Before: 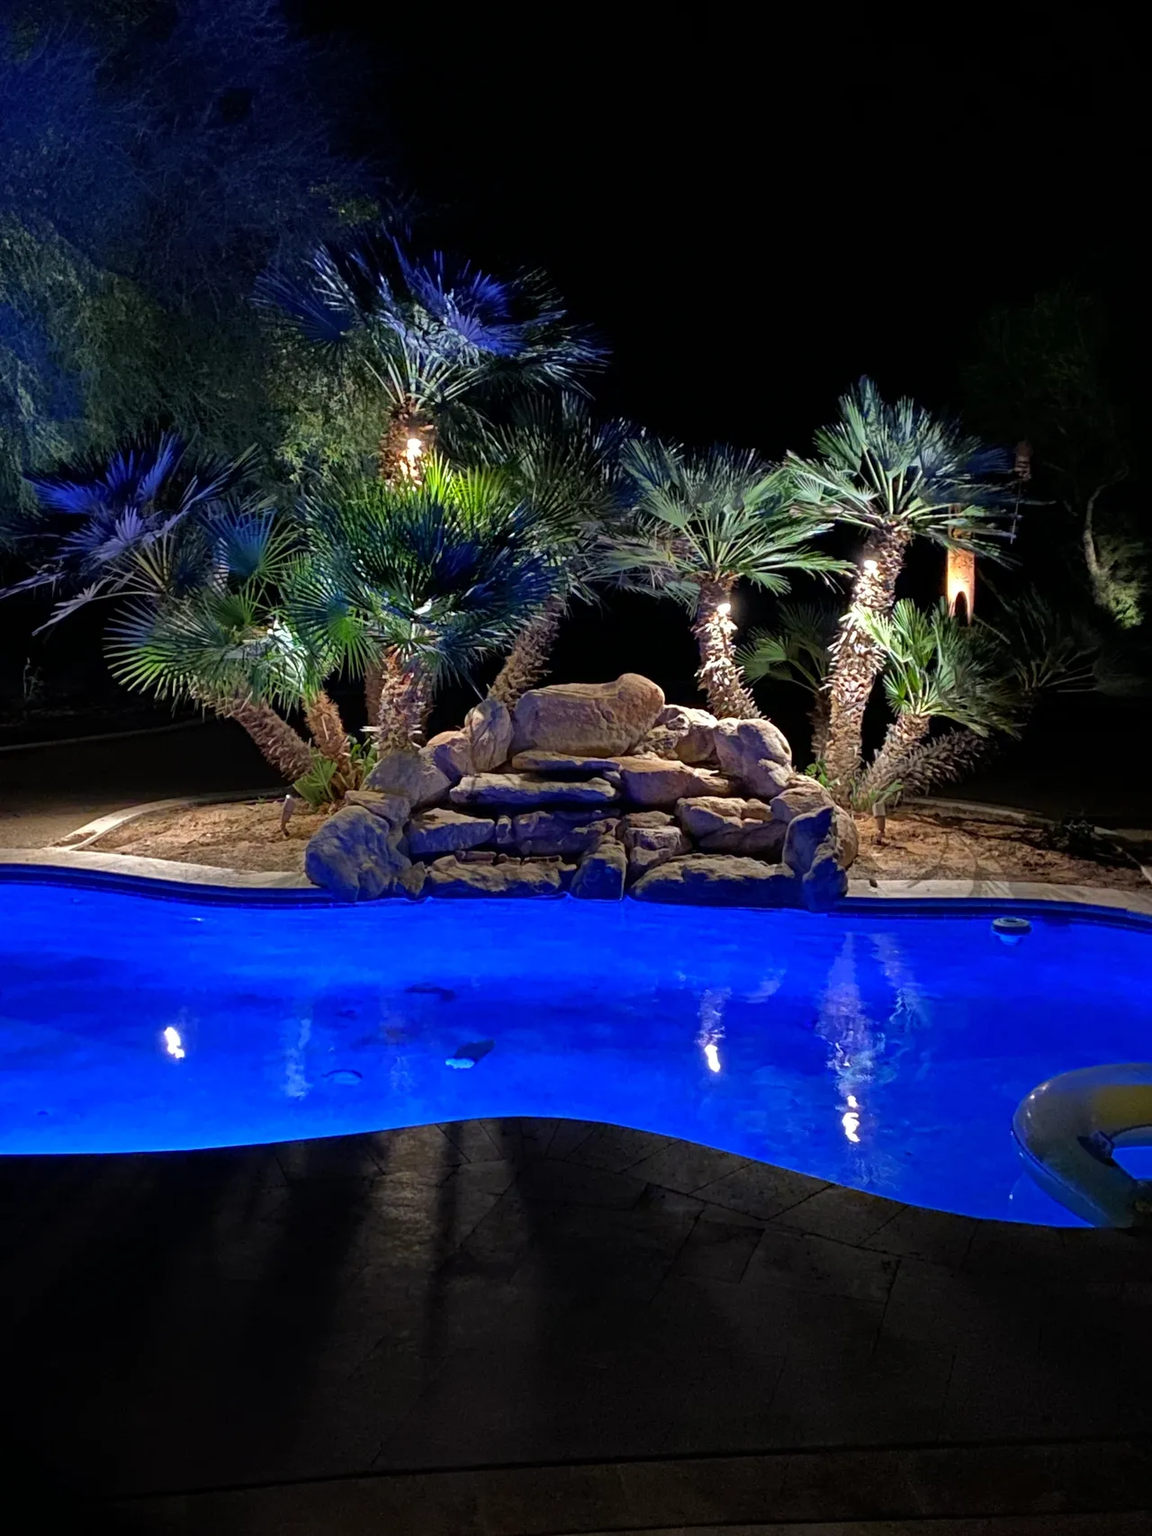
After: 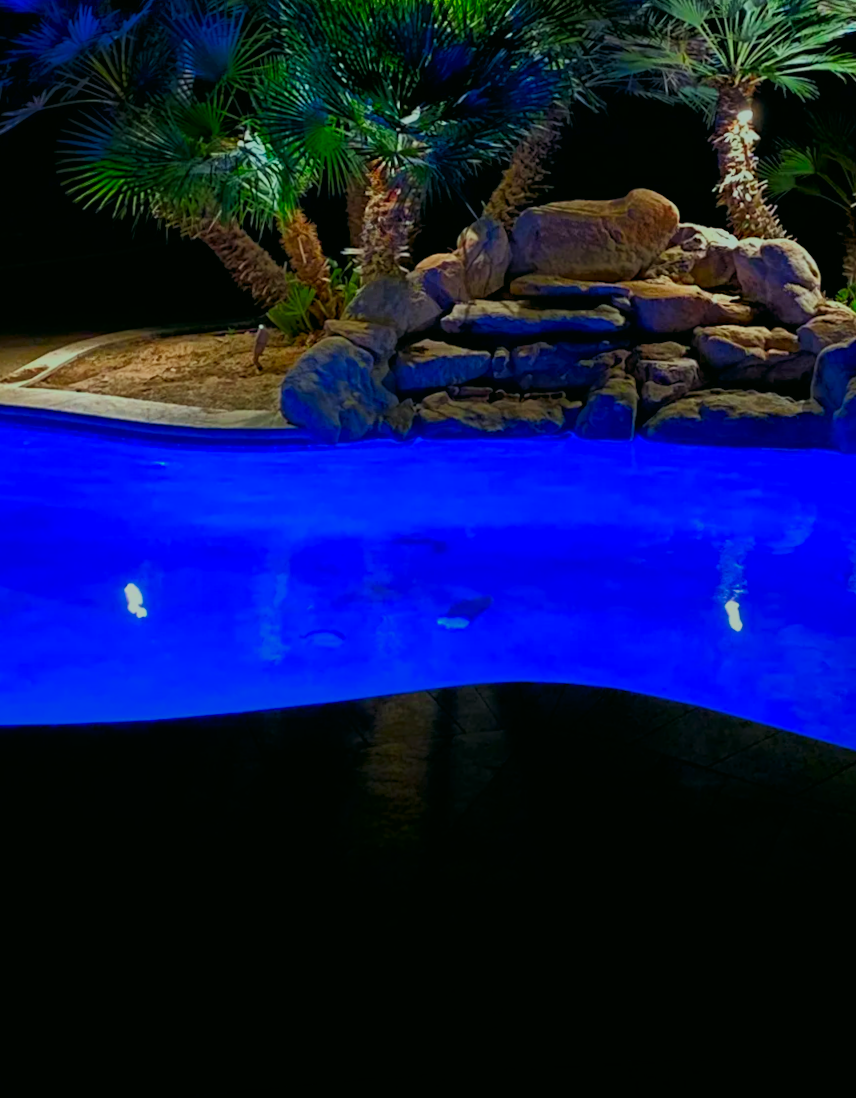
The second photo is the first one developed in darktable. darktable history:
shadows and highlights: shadows -54.3, highlights 86.09, soften with gaussian
crop and rotate: angle -0.82°, left 3.85%, top 31.828%, right 27.992%
rotate and perspective: rotation -1°, crop left 0.011, crop right 0.989, crop top 0.025, crop bottom 0.975
color correction: highlights a* -7.33, highlights b* 1.26, shadows a* -3.55, saturation 1.4
filmic rgb: black relative exposure -7.15 EV, white relative exposure 5.36 EV, hardness 3.02, color science v6 (2022)
